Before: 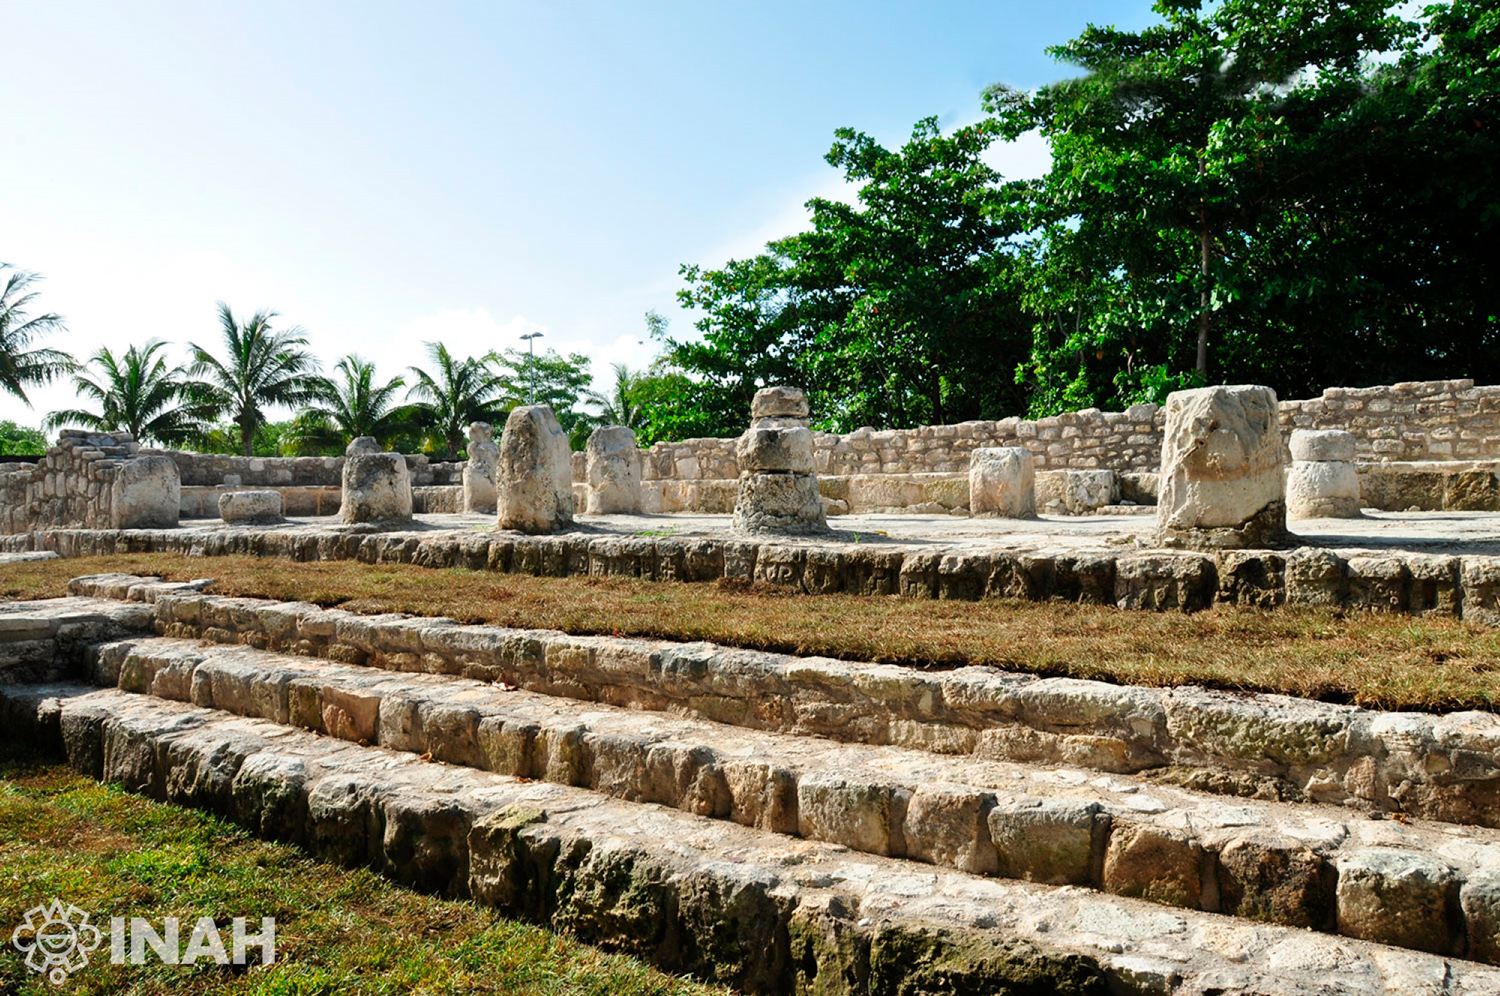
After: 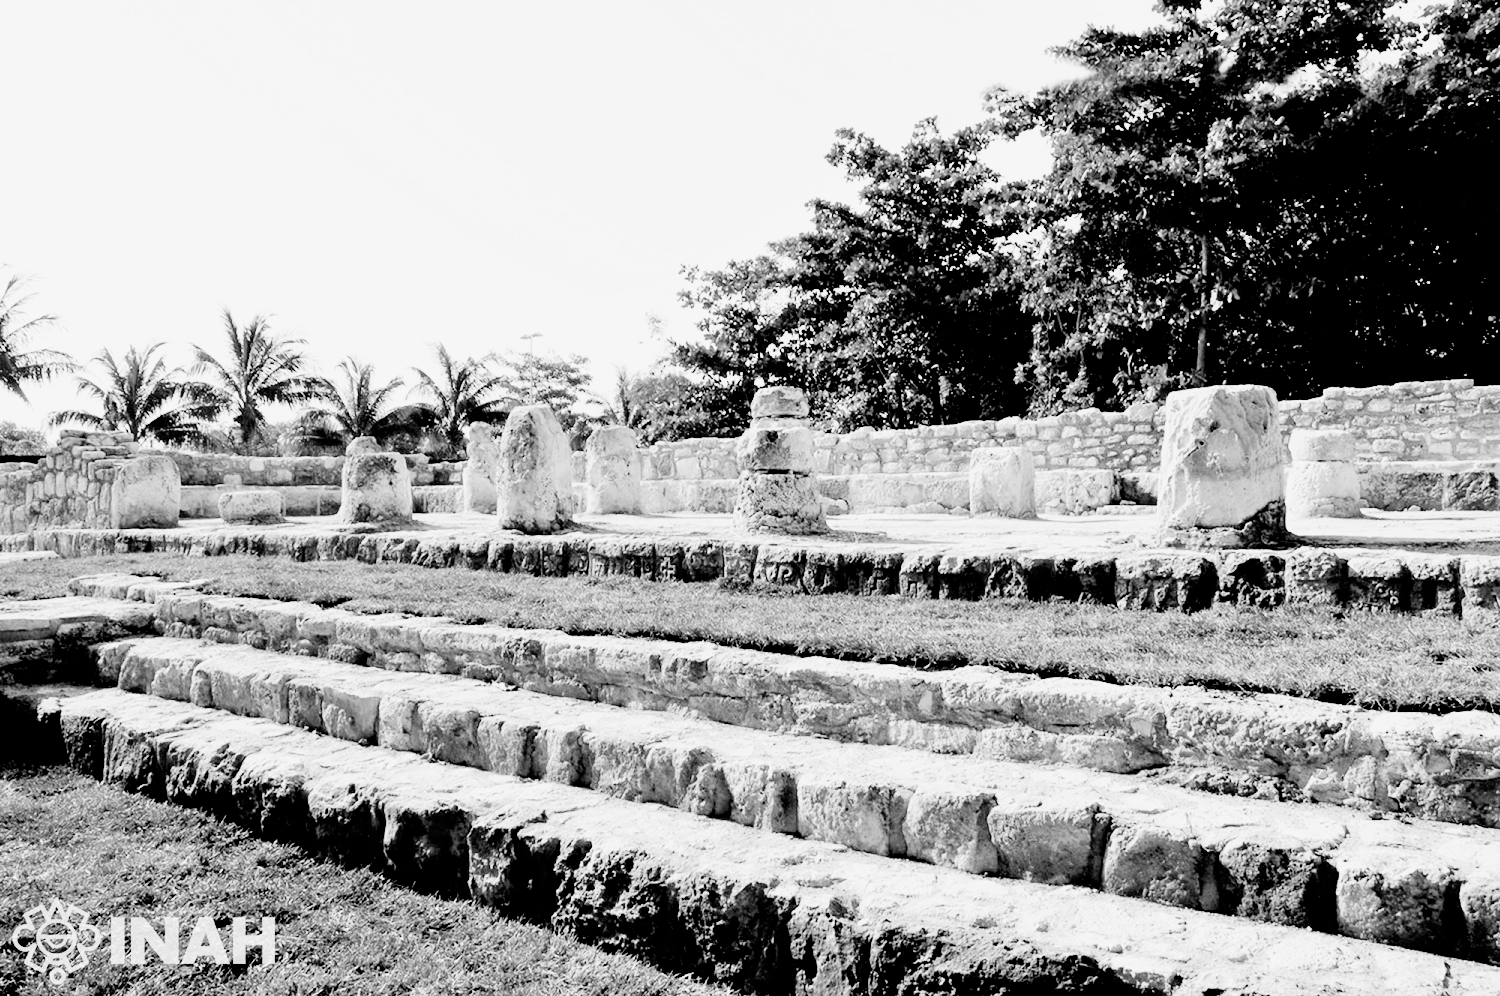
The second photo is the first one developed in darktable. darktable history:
filmic rgb: black relative exposure -3.09 EV, white relative exposure 7.04 EV, hardness 1.47, contrast 1.35, preserve chrominance no, color science v5 (2021)
exposure: black level correction 0.001, exposure 1.998 EV, compensate highlight preservation false
color zones: curves: ch0 [(0, 0.613) (0.01, 0.613) (0.245, 0.448) (0.498, 0.529) (0.642, 0.665) (0.879, 0.777) (0.99, 0.613)]; ch1 [(0, 0) (0.143, 0) (0.286, 0) (0.429, 0) (0.571, 0) (0.714, 0) (0.857, 0)]
